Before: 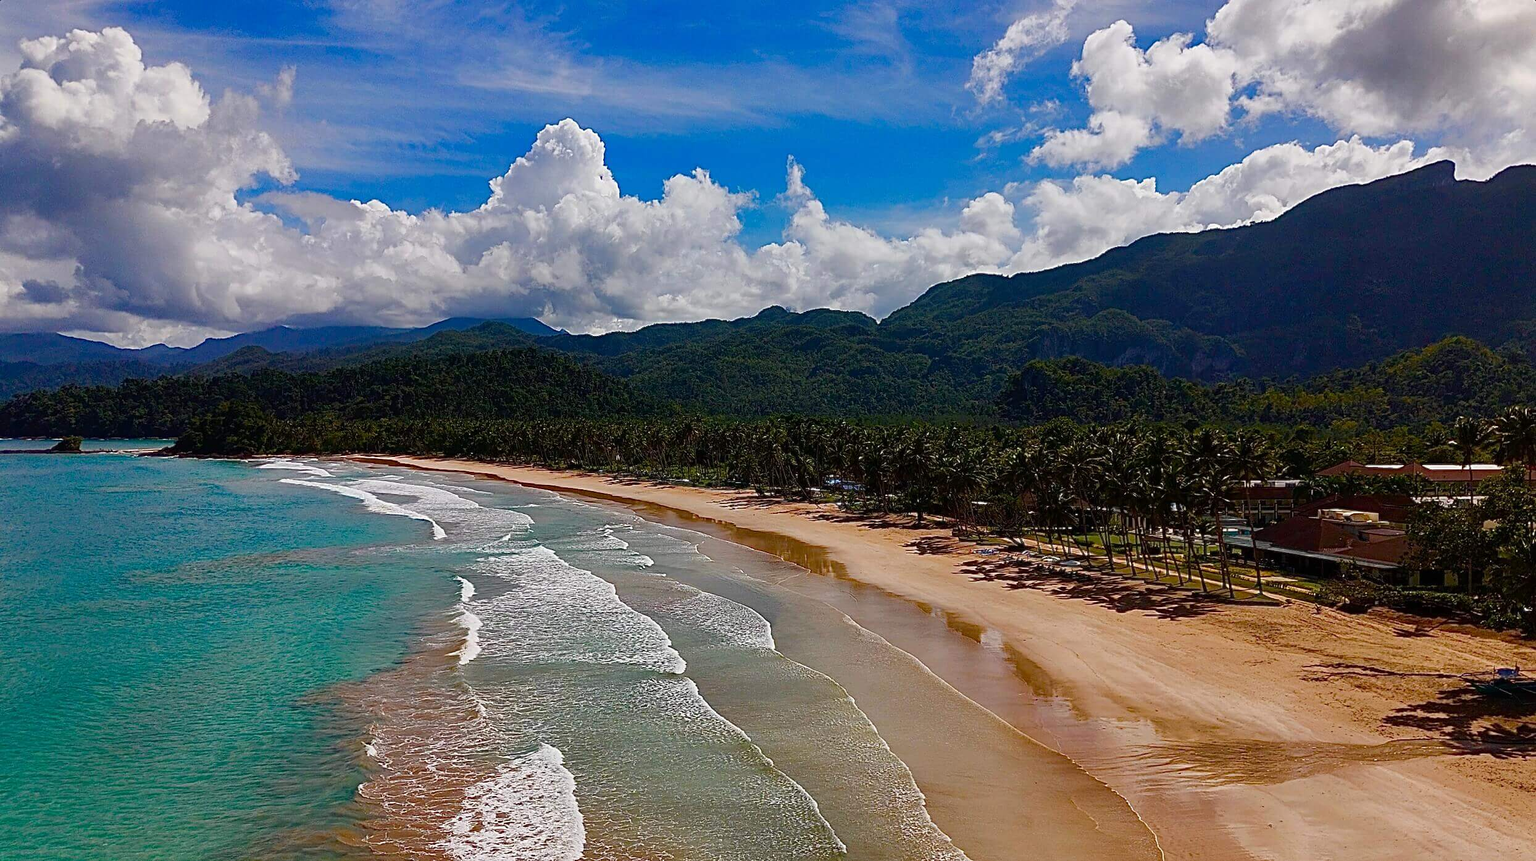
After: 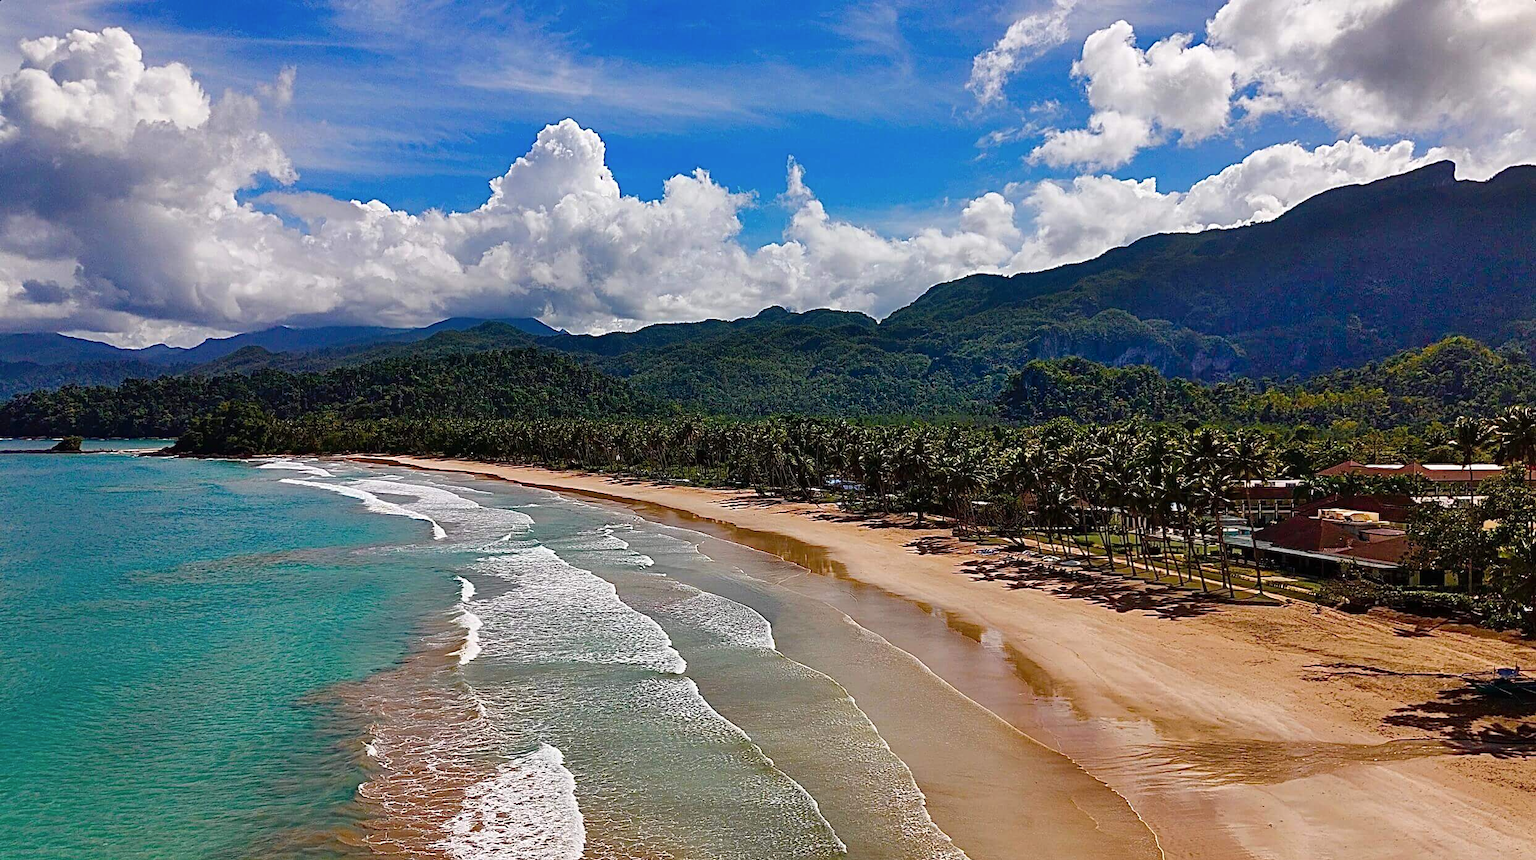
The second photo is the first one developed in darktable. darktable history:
shadows and highlights: radius 45.55, white point adjustment 6.66, compress 79.48%, soften with gaussian
